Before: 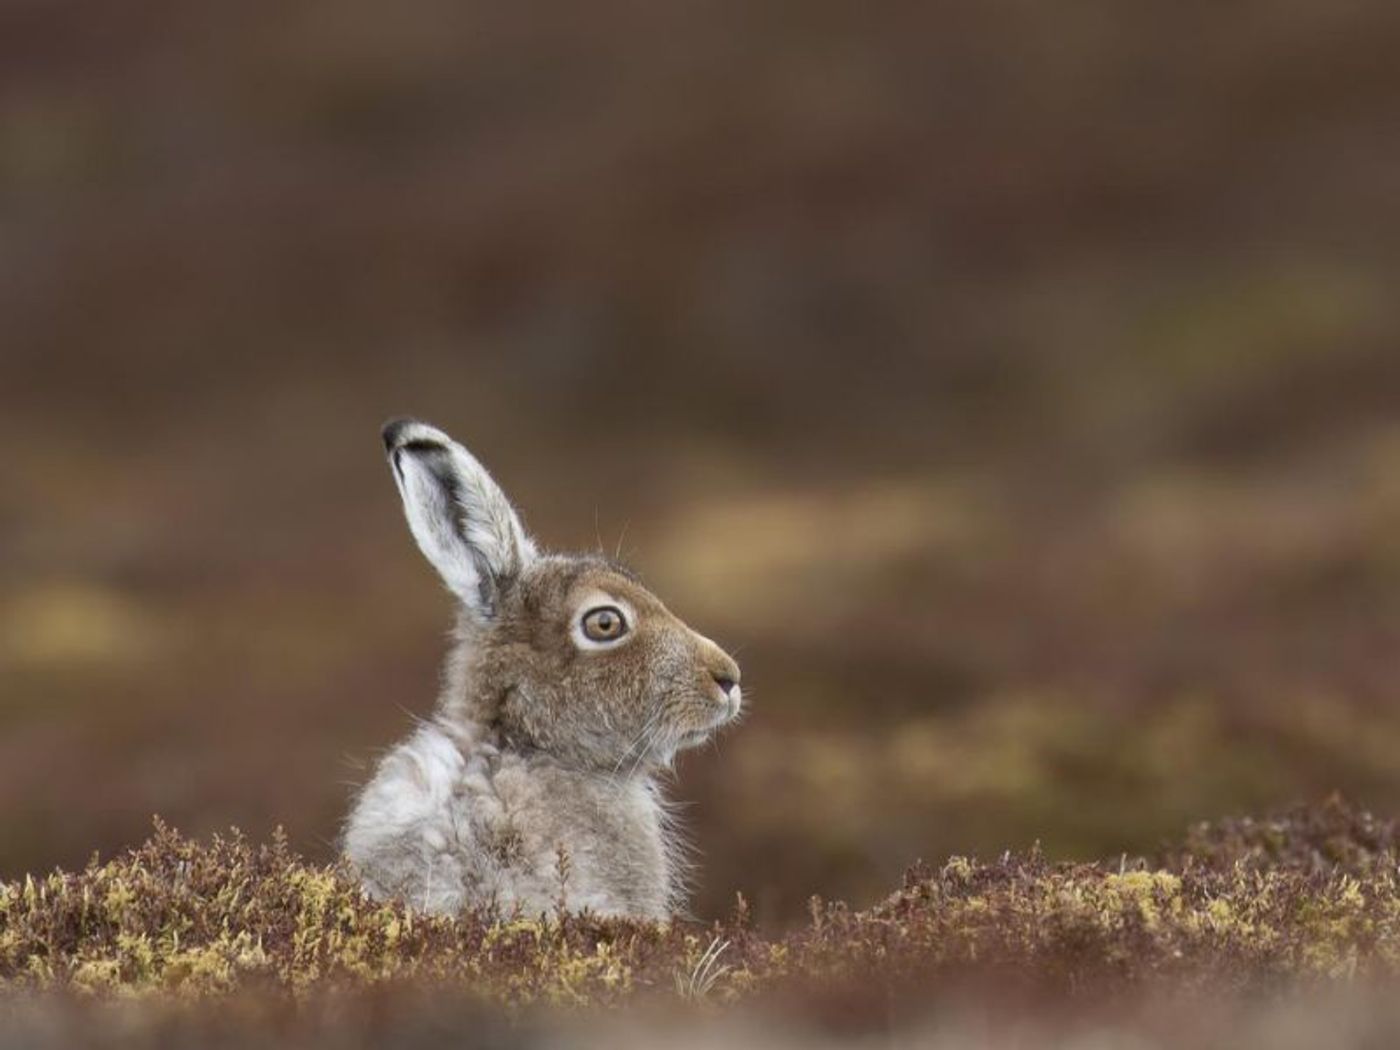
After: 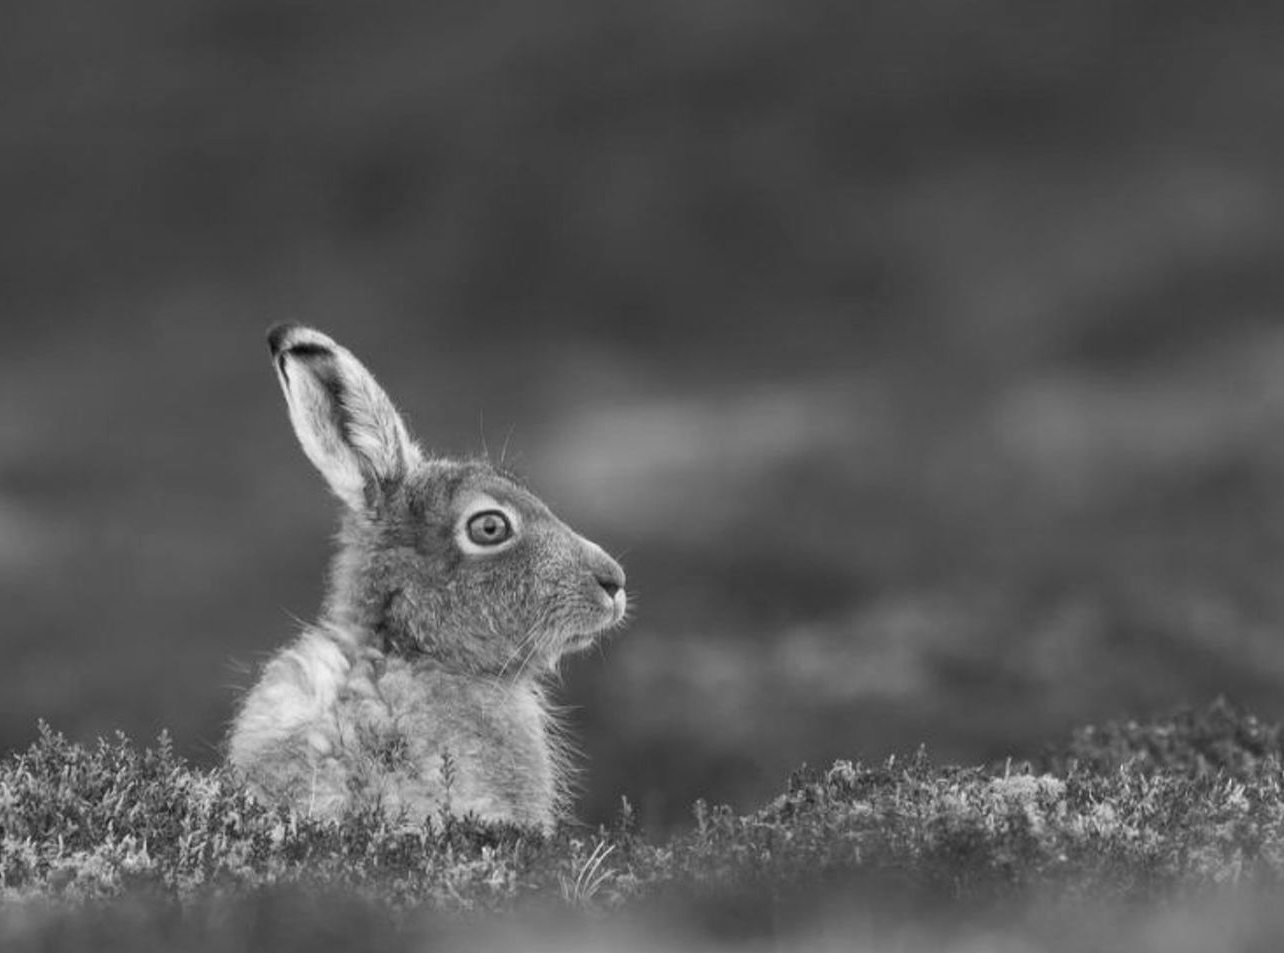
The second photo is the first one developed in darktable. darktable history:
crop and rotate: left 8.262%, top 9.226%
local contrast: highlights 61%, shadows 106%, detail 107%, midtone range 0.529
monochrome: on, module defaults
